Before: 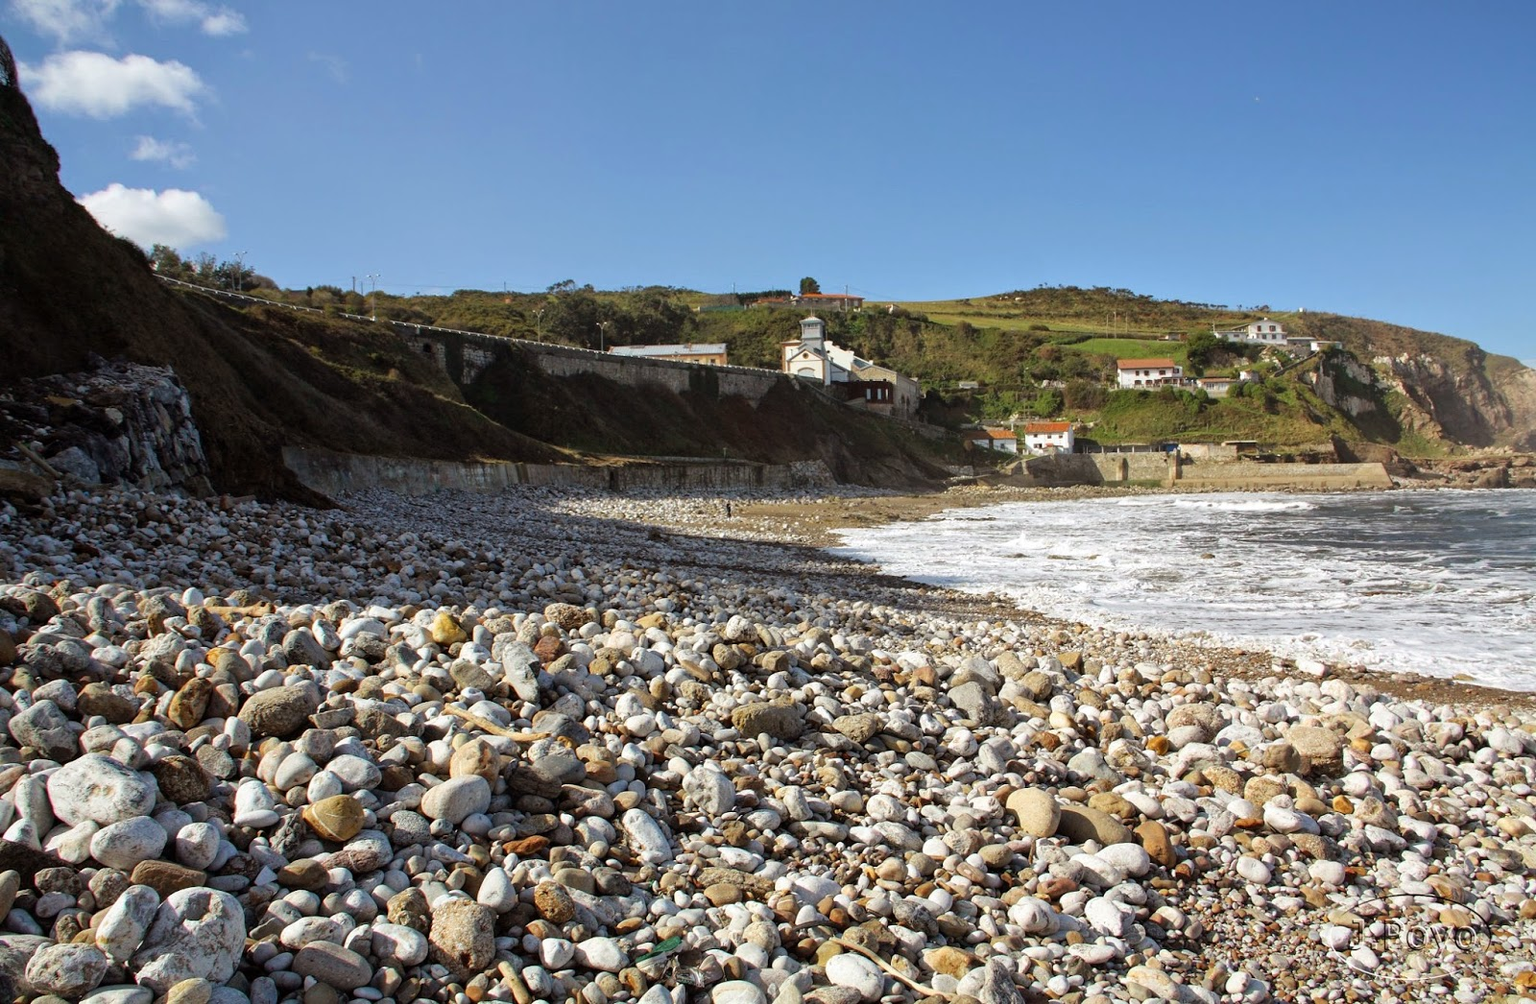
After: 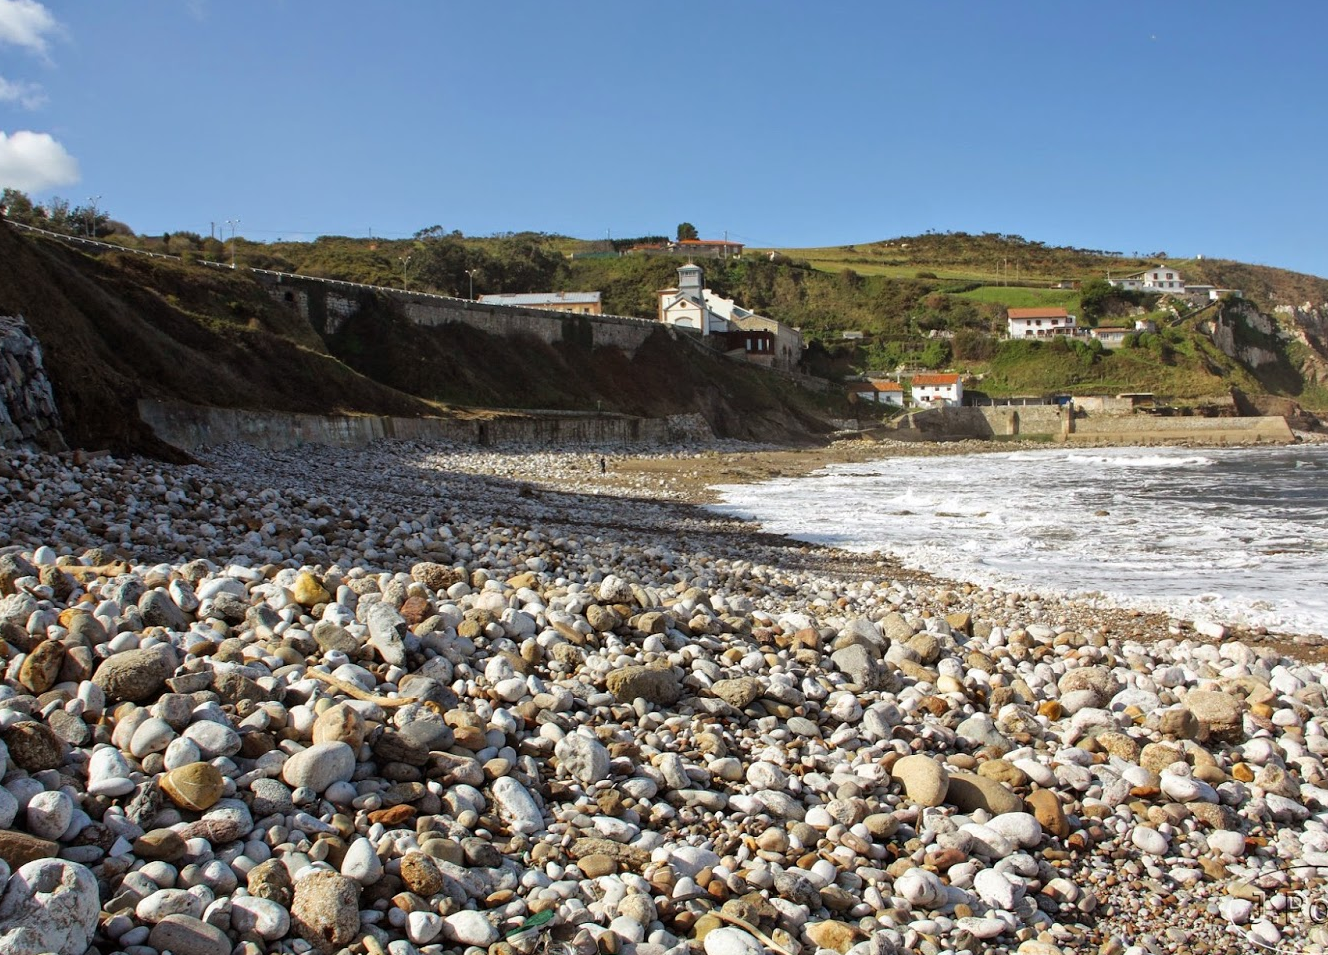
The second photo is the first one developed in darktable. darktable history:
crop: left 9.811%, top 6.322%, right 7.145%, bottom 2.347%
